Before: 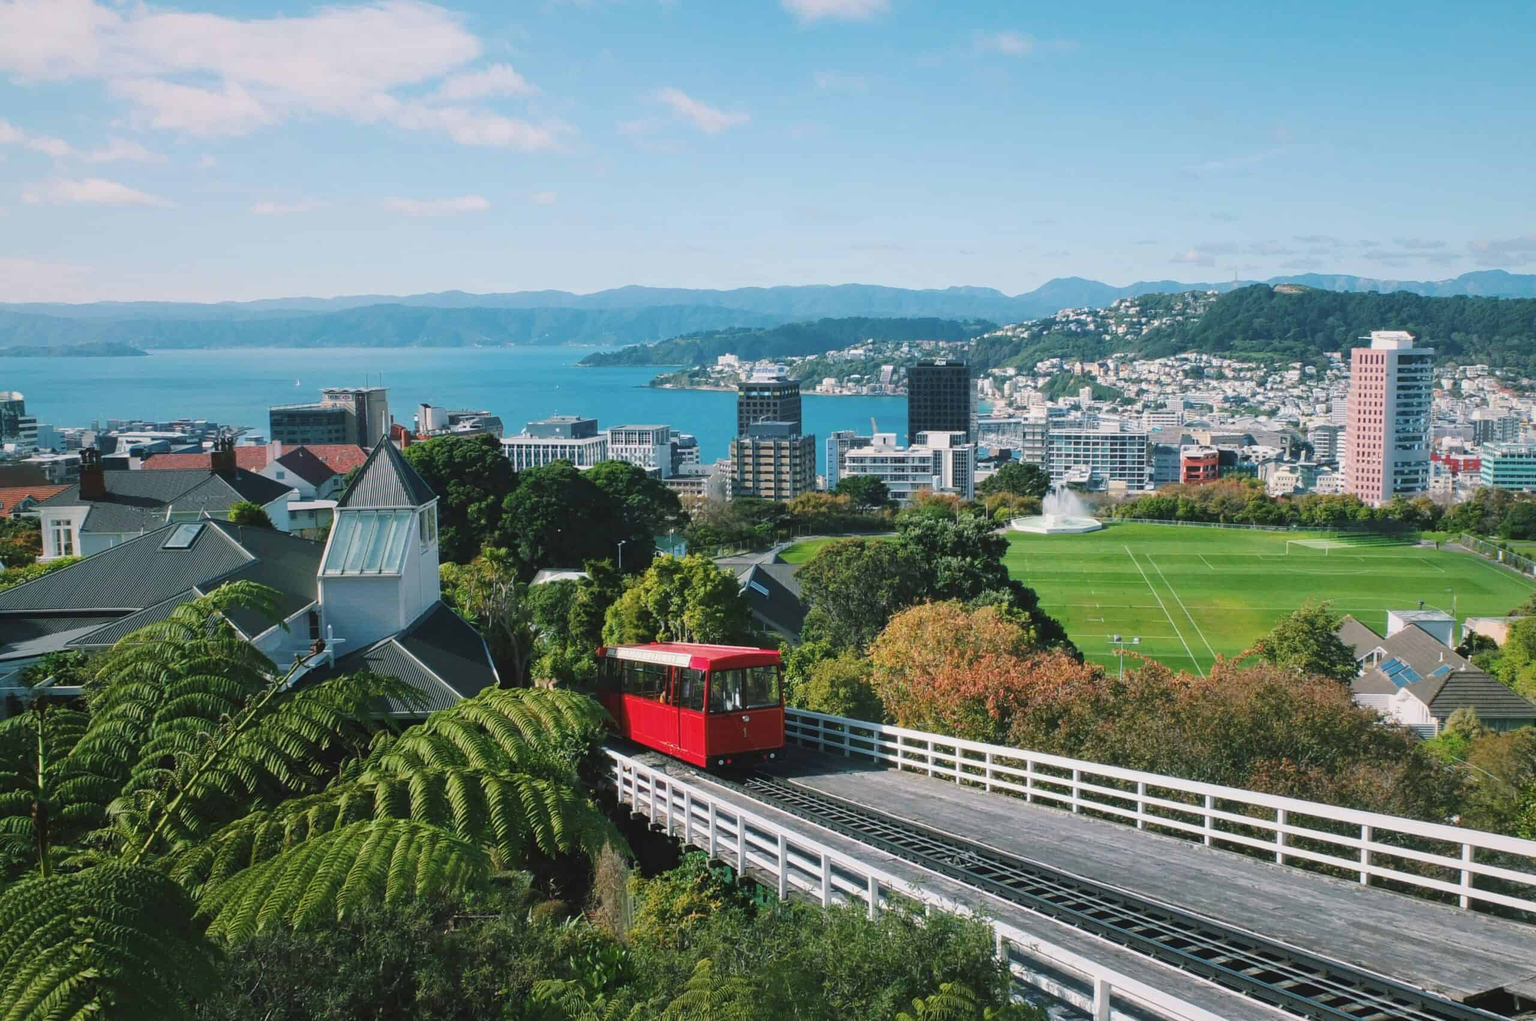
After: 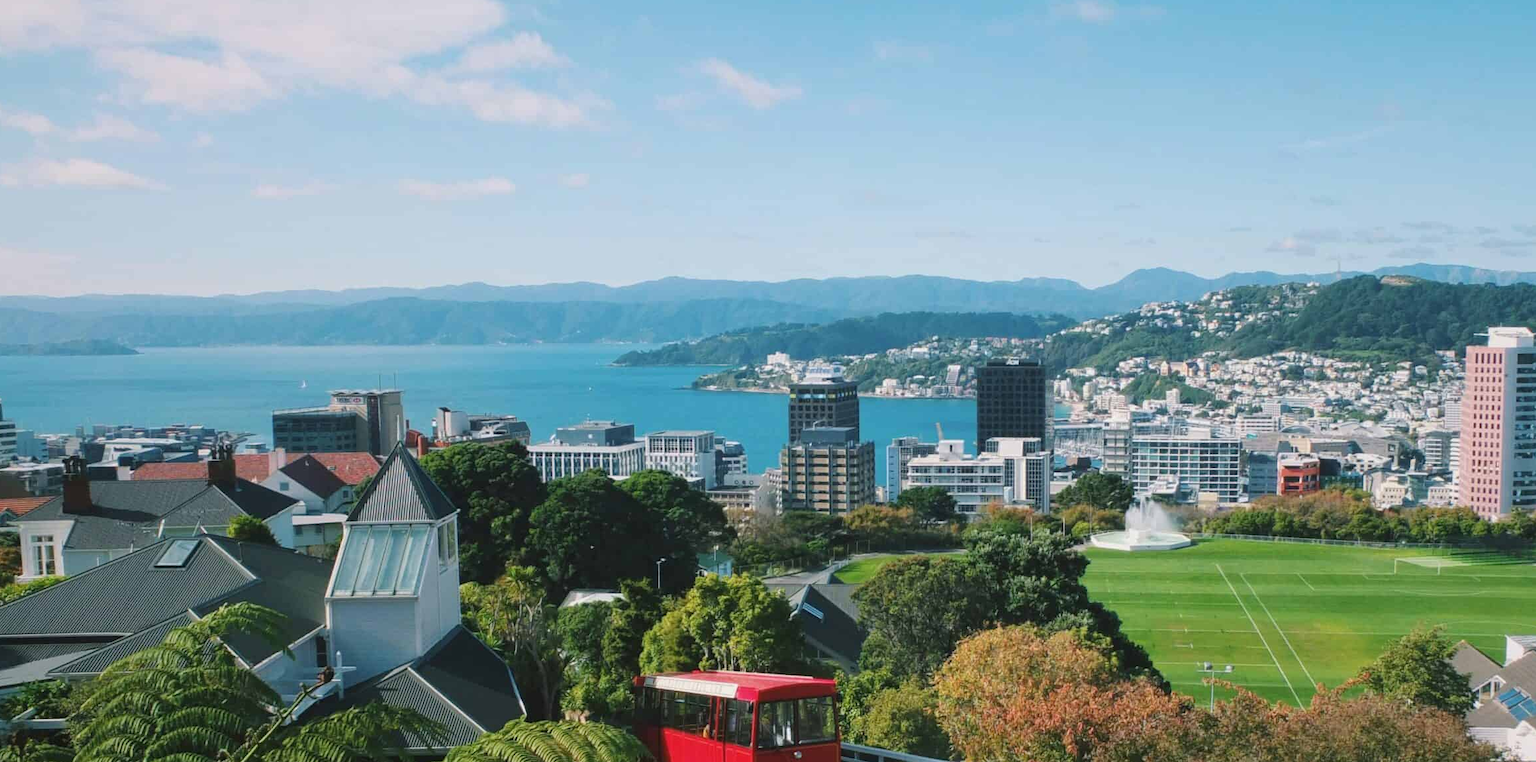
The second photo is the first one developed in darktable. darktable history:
white balance: red 1, blue 1
crop: left 1.509%, top 3.452%, right 7.696%, bottom 28.452%
